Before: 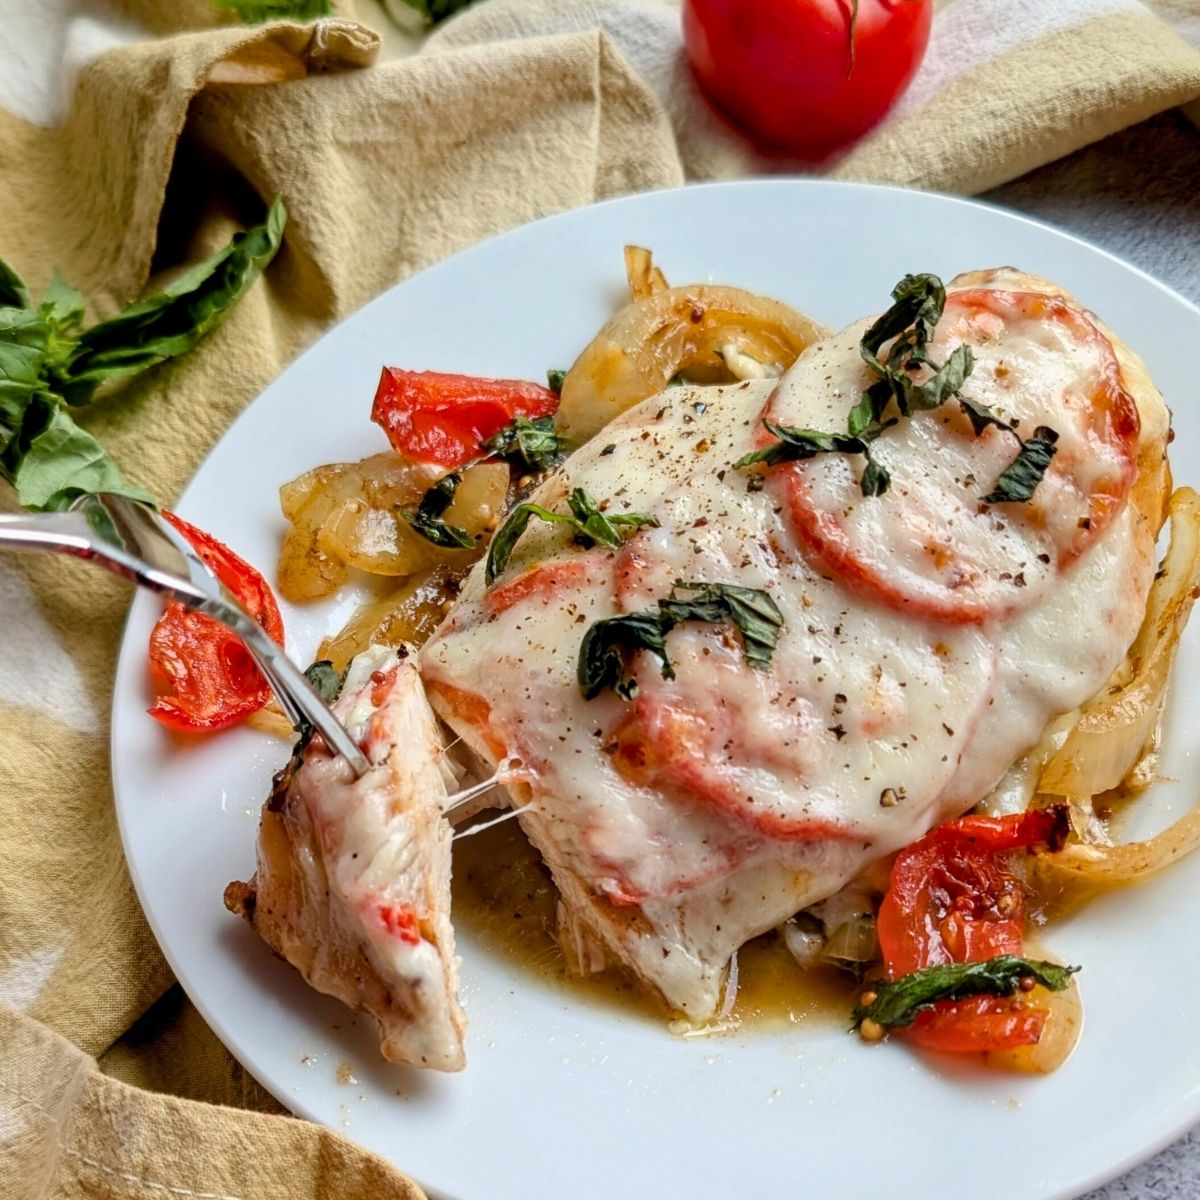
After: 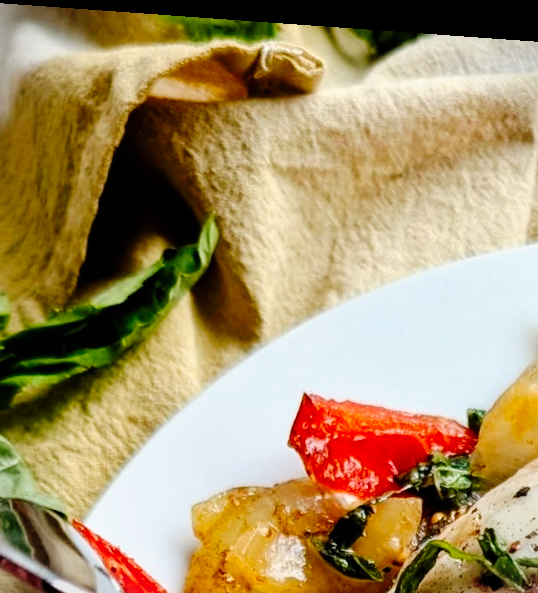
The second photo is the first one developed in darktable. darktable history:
vignetting: fall-off start 100%, fall-off radius 64.94%, automatic ratio true, unbound false
rotate and perspective: rotation 4.1°, automatic cropping off
crop and rotate: left 10.817%, top 0.062%, right 47.194%, bottom 53.626%
tone curve: curves: ch0 [(0, 0) (0.003, 0.003) (0.011, 0.005) (0.025, 0.008) (0.044, 0.012) (0.069, 0.02) (0.1, 0.031) (0.136, 0.047) (0.177, 0.088) (0.224, 0.141) (0.277, 0.222) (0.335, 0.32) (0.399, 0.422) (0.468, 0.523) (0.543, 0.621) (0.623, 0.715) (0.709, 0.796) (0.801, 0.88) (0.898, 0.962) (1, 1)], preserve colors none
